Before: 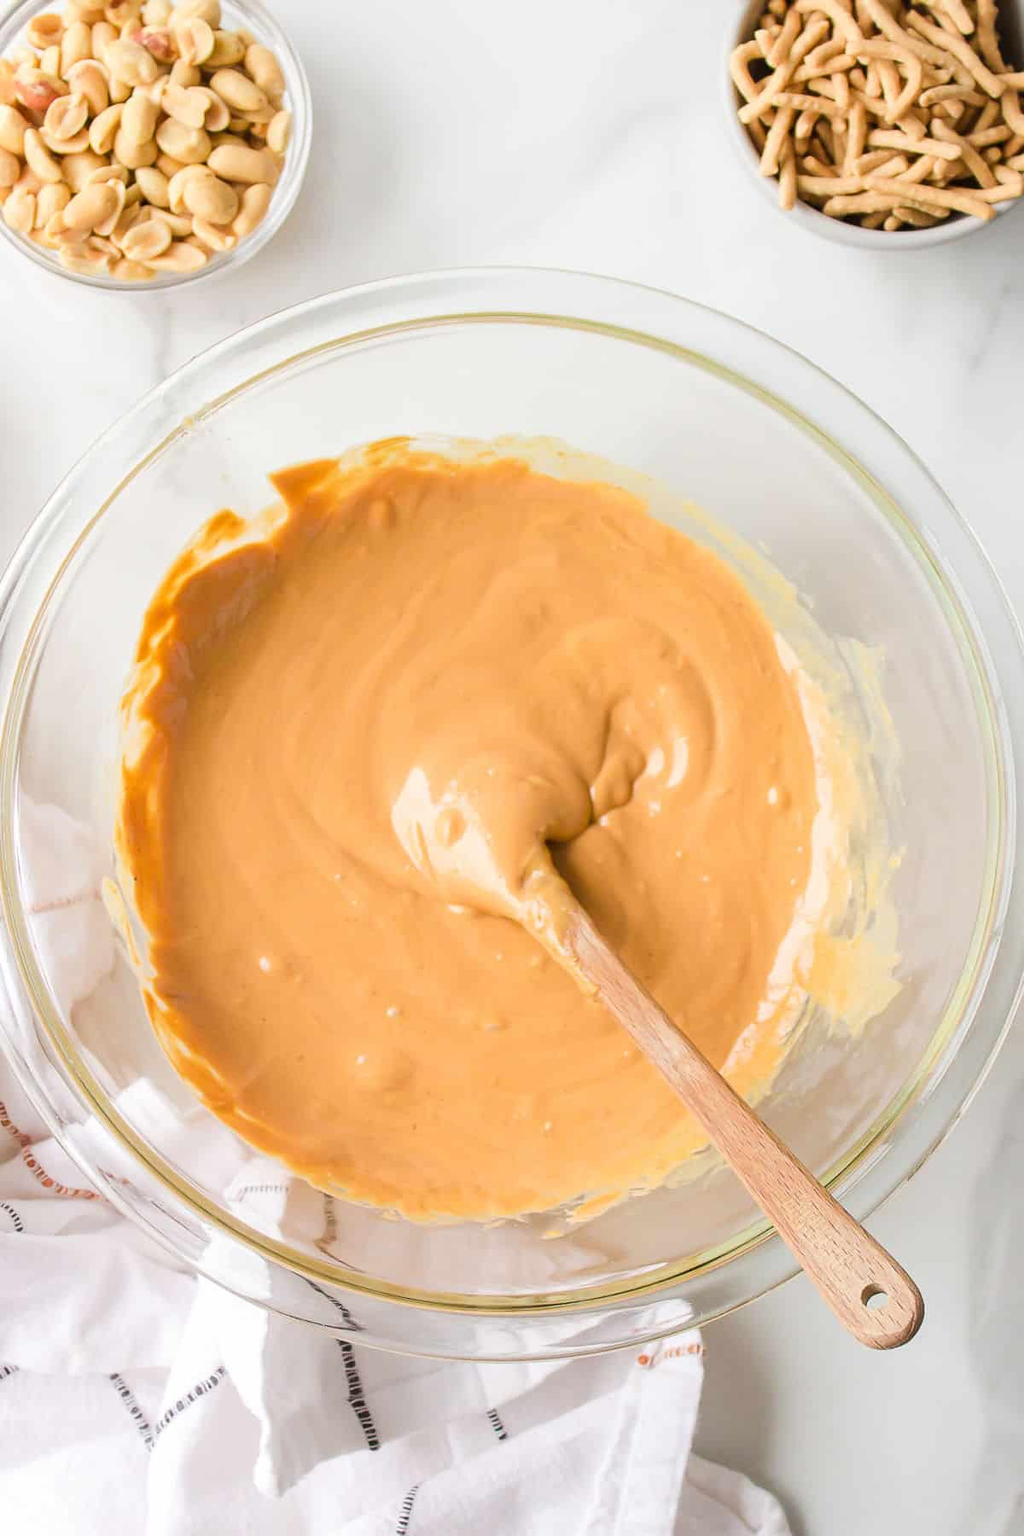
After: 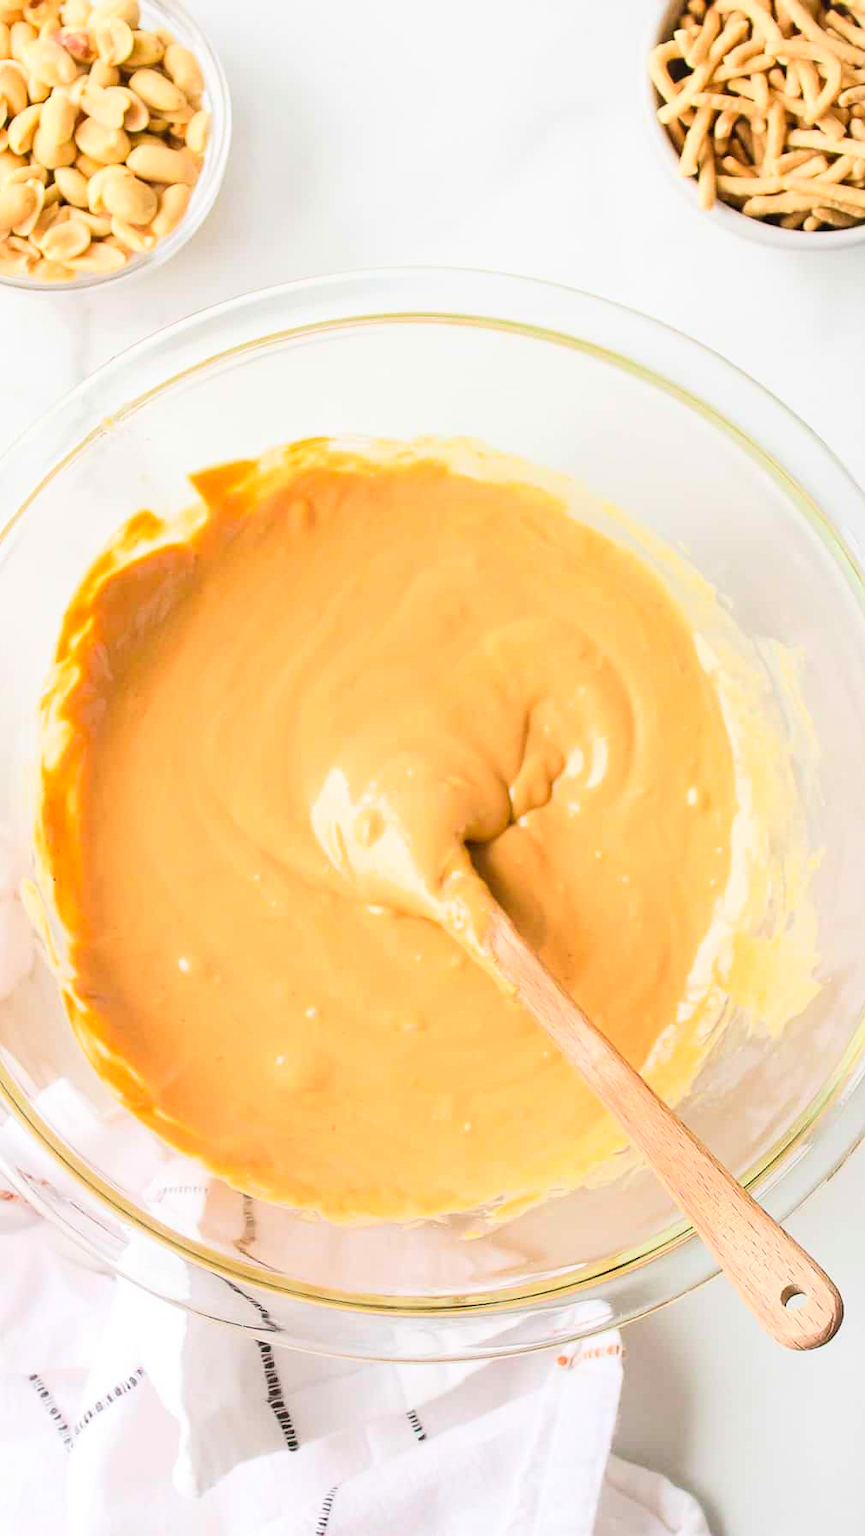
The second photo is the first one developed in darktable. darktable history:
contrast brightness saturation: contrast 0.197, brightness 0.169, saturation 0.224
crop: left 7.954%, right 7.501%
